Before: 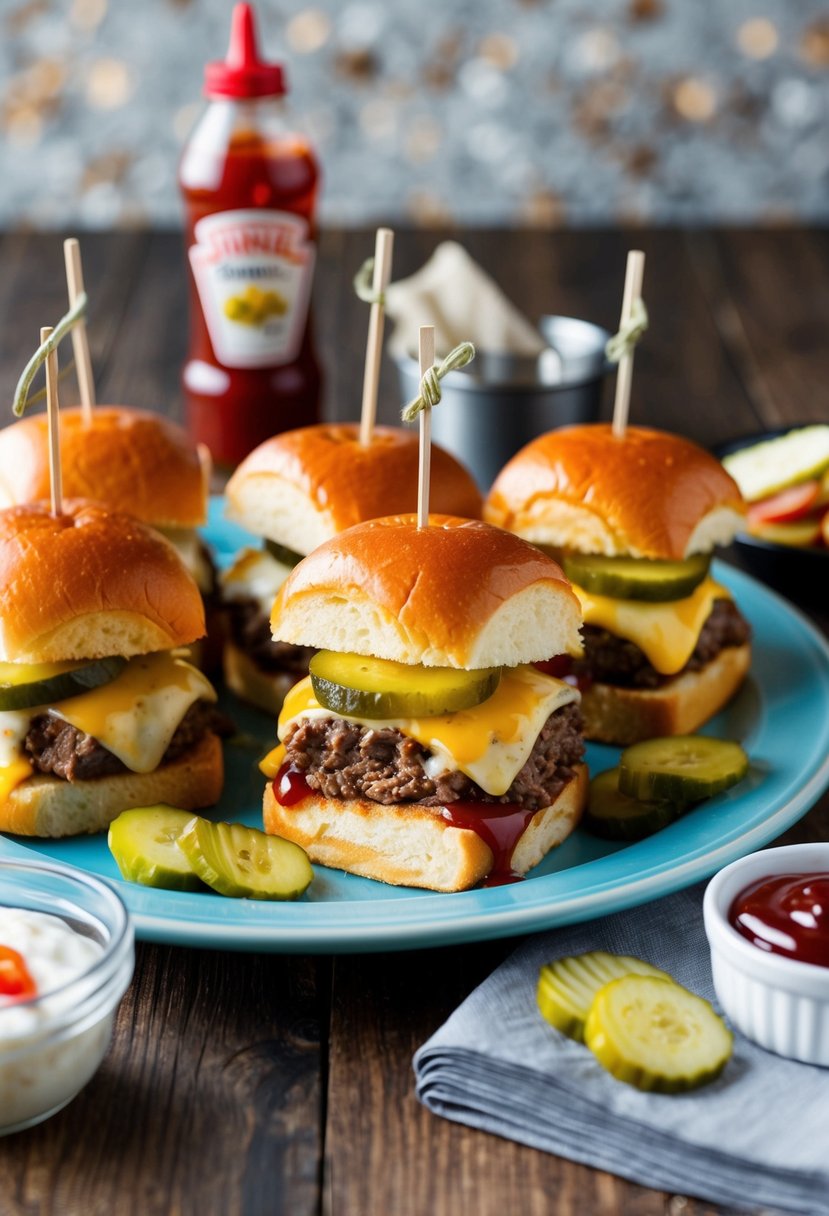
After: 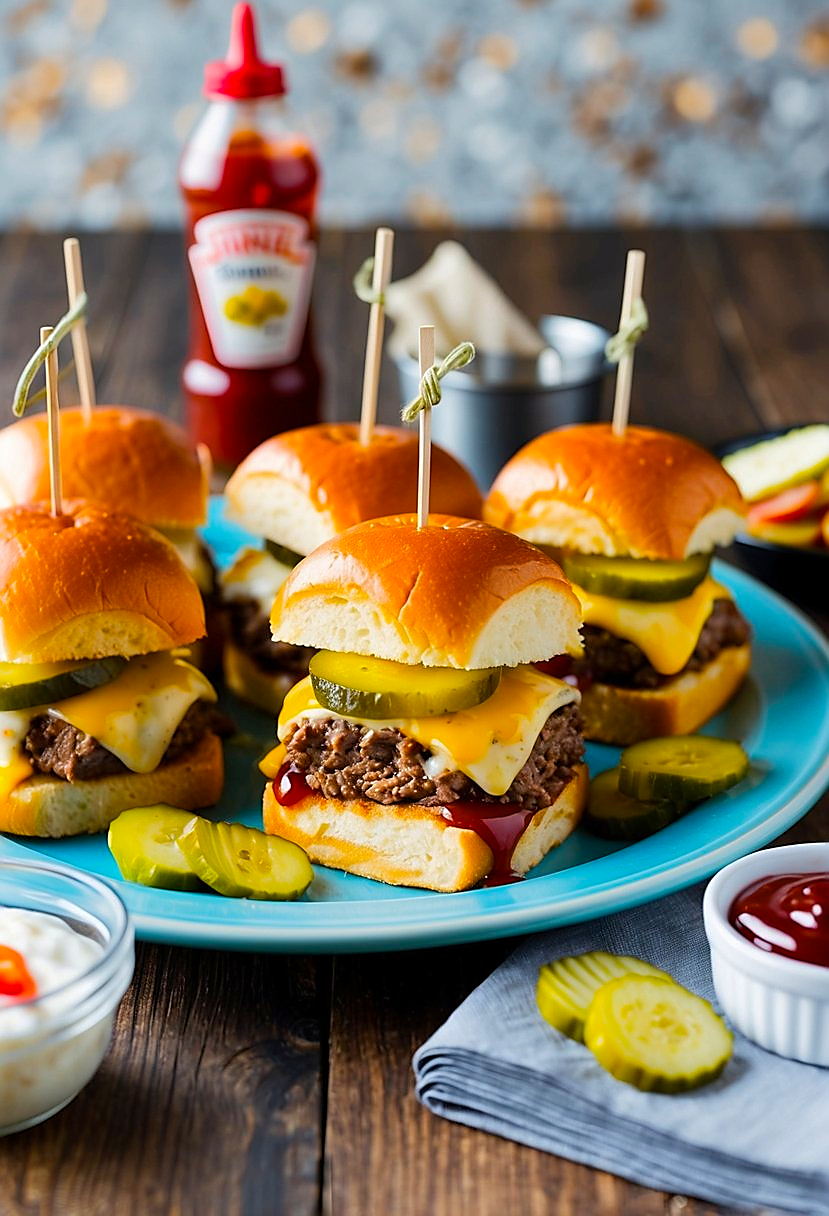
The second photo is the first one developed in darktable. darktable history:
color balance rgb: perceptual saturation grading › global saturation 20%, global vibrance 20%
sharpen: radius 1.4, amount 1.25, threshold 0.7
base curve: curves: ch0 [(0, 0) (0.262, 0.32) (0.722, 0.705) (1, 1)]
